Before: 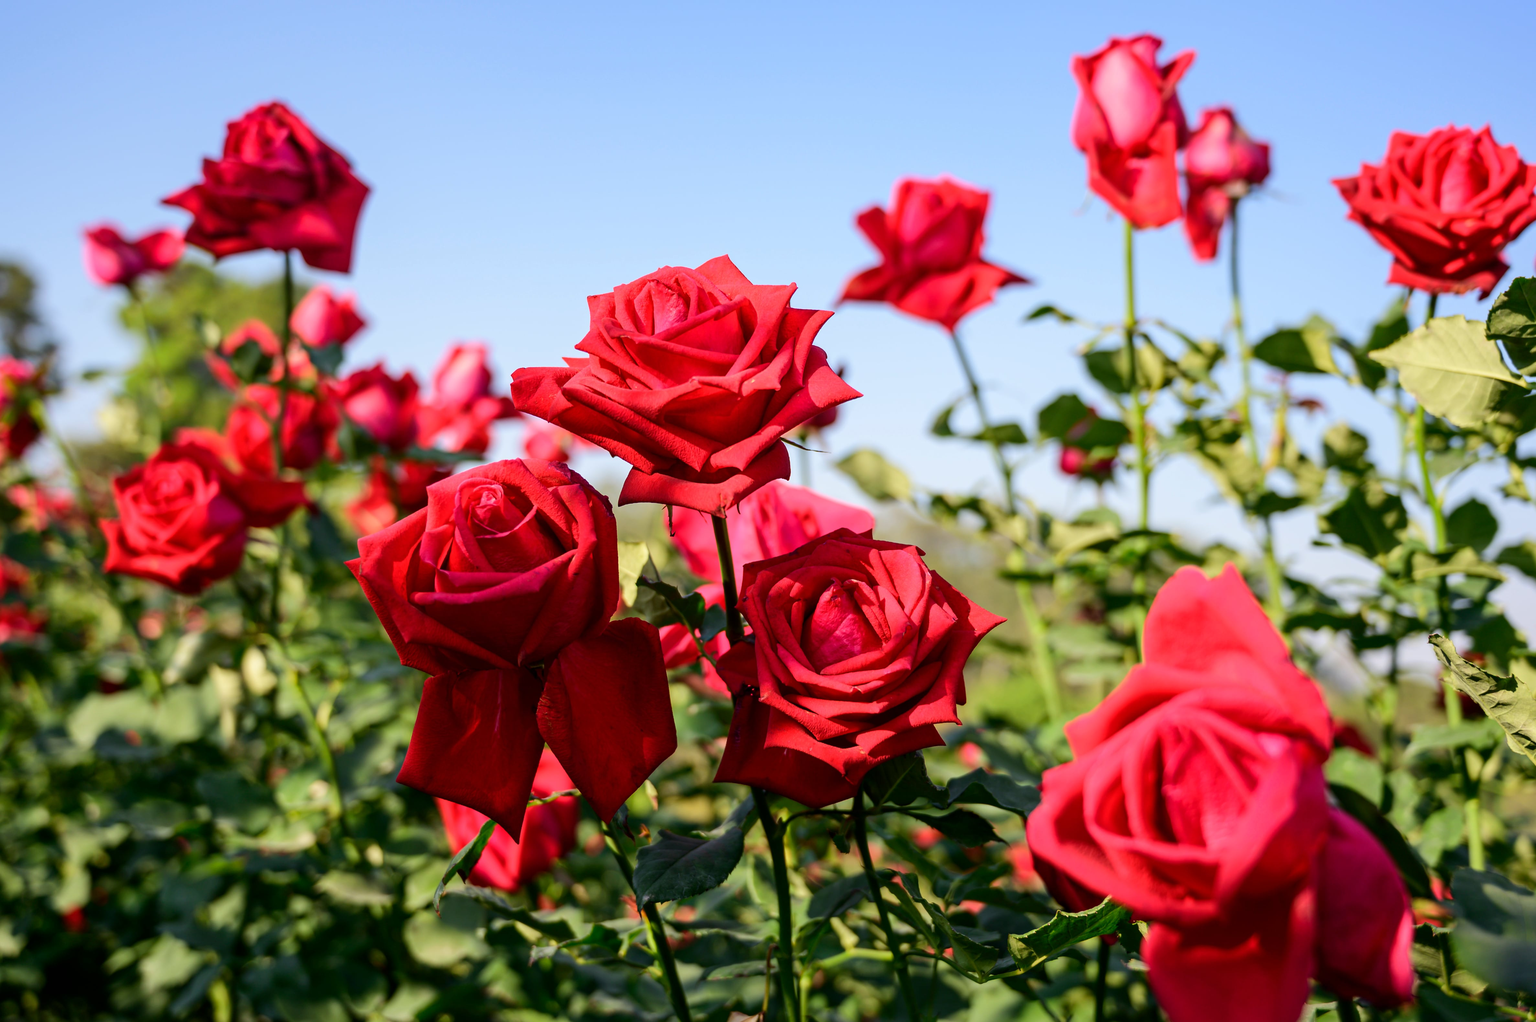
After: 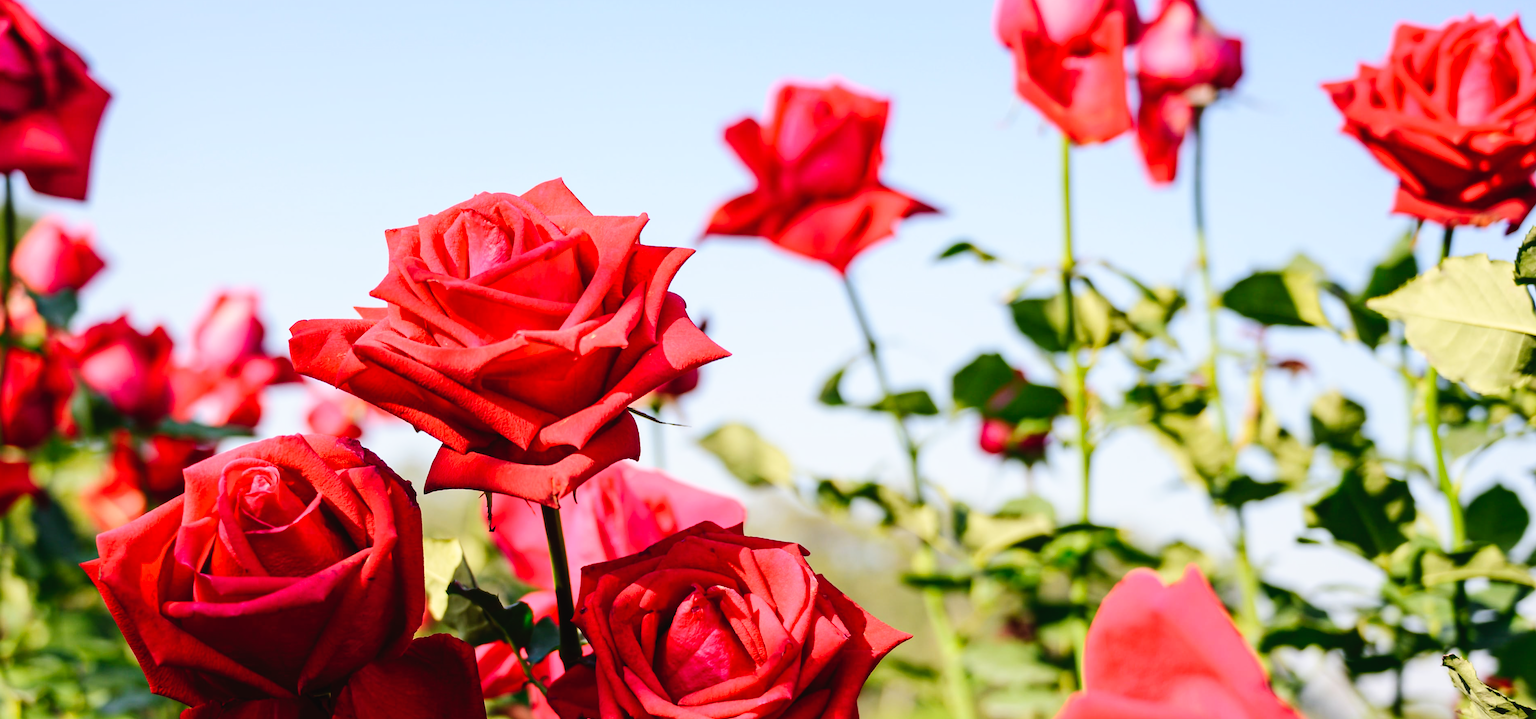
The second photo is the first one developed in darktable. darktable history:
crop: left 18.32%, top 11.113%, right 2.109%, bottom 32.848%
tone curve: curves: ch0 [(0, 0.023) (0.087, 0.065) (0.184, 0.168) (0.45, 0.54) (0.57, 0.683) (0.722, 0.825) (0.877, 0.948) (1, 1)]; ch1 [(0, 0) (0.388, 0.369) (0.44, 0.44) (0.489, 0.481) (0.534, 0.528) (0.657, 0.655) (1, 1)]; ch2 [(0, 0) (0.353, 0.317) (0.408, 0.427) (0.472, 0.46) (0.5, 0.488) (0.537, 0.518) (0.576, 0.592) (0.625, 0.631) (1, 1)], preserve colors none
